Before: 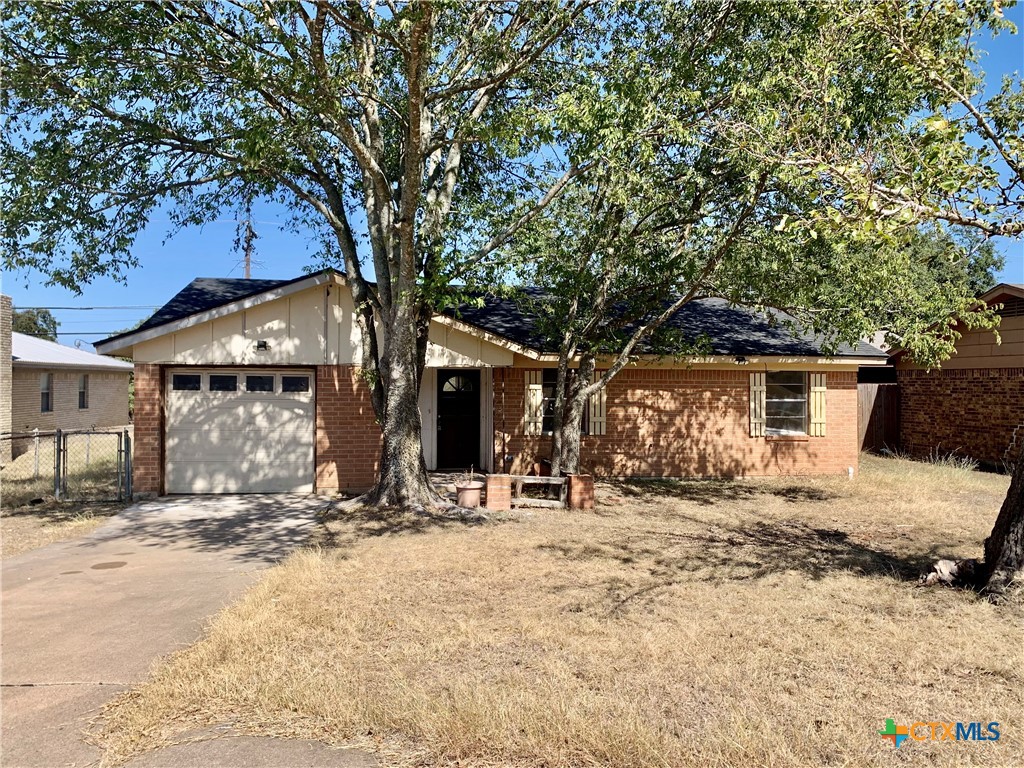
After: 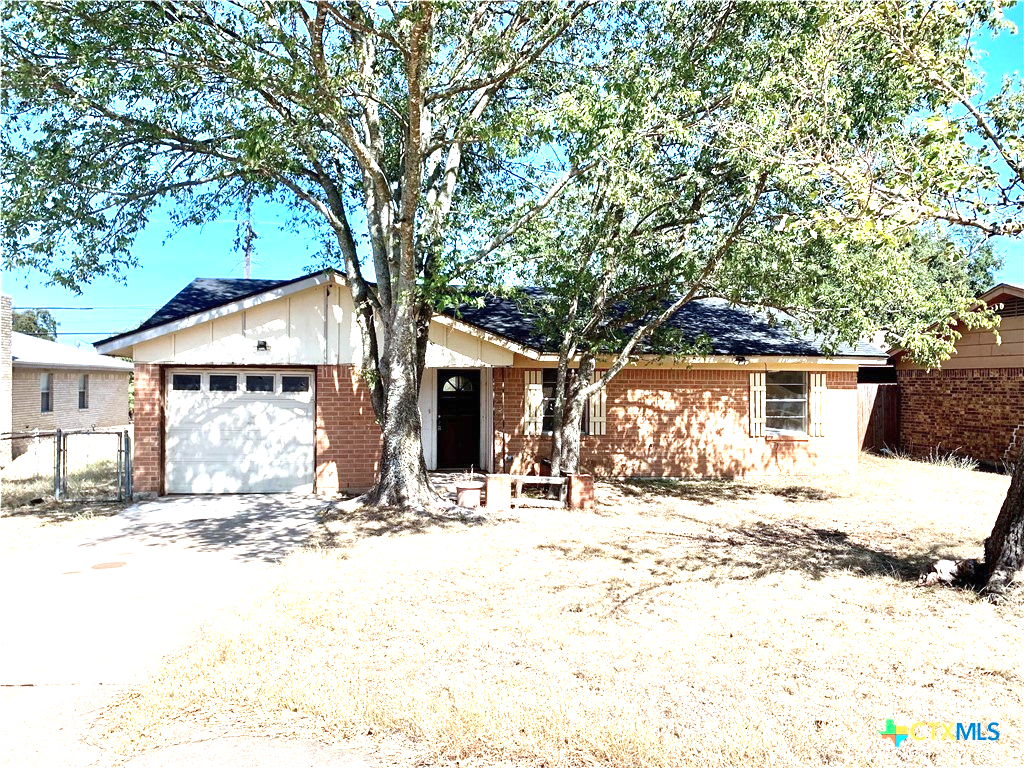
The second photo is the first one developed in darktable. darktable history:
exposure: black level correction 0, exposure 1.468 EV, compensate exposure bias true, compensate highlight preservation false
color correction: highlights a* -4.06, highlights b* -10.83
